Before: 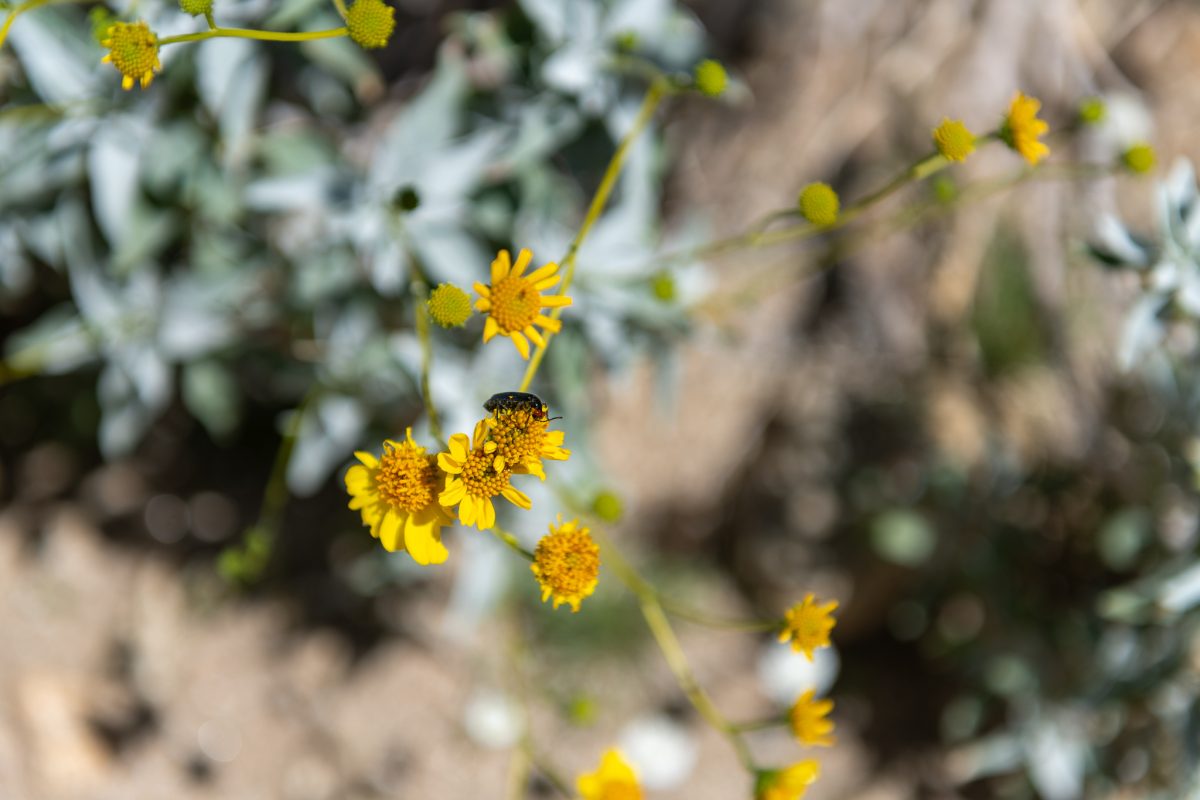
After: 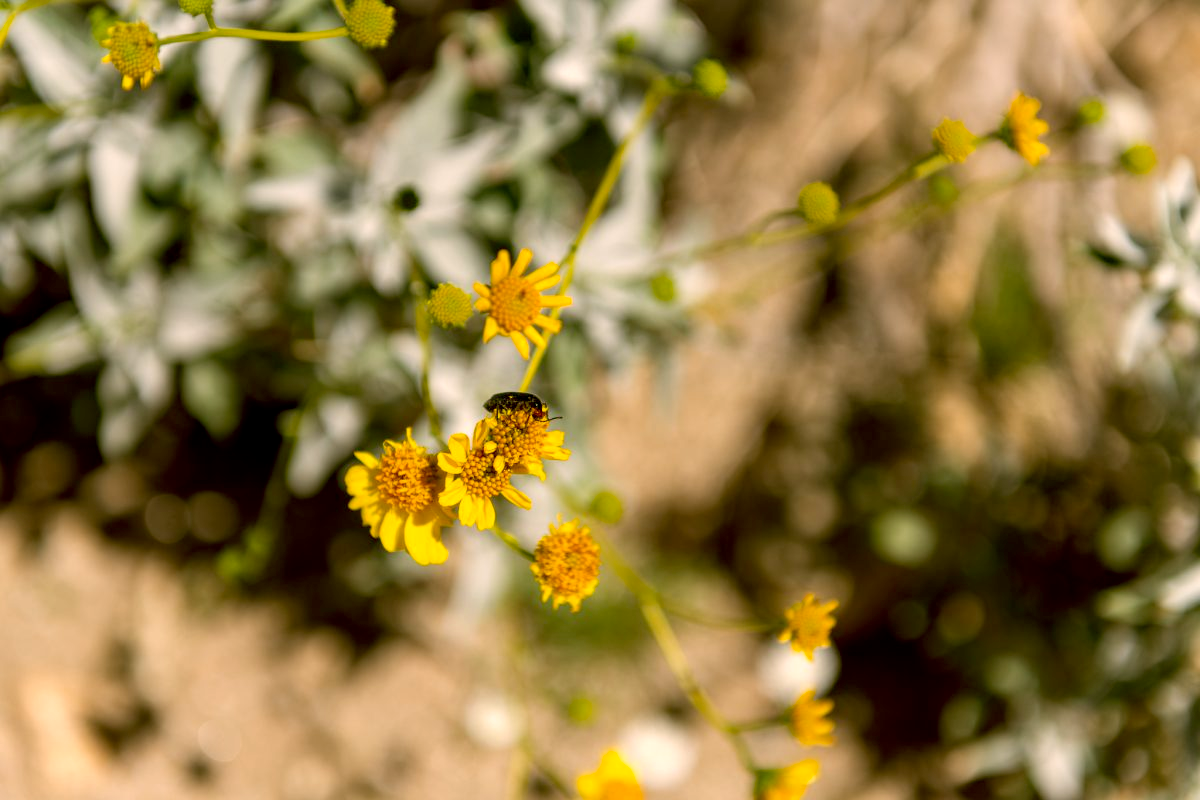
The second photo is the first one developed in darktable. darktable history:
exposure: black level correction 0.009, exposure 0.119 EV, compensate highlight preservation false
color correction: highlights a* 8.98, highlights b* 15.09, shadows a* -0.49, shadows b* 26.52
